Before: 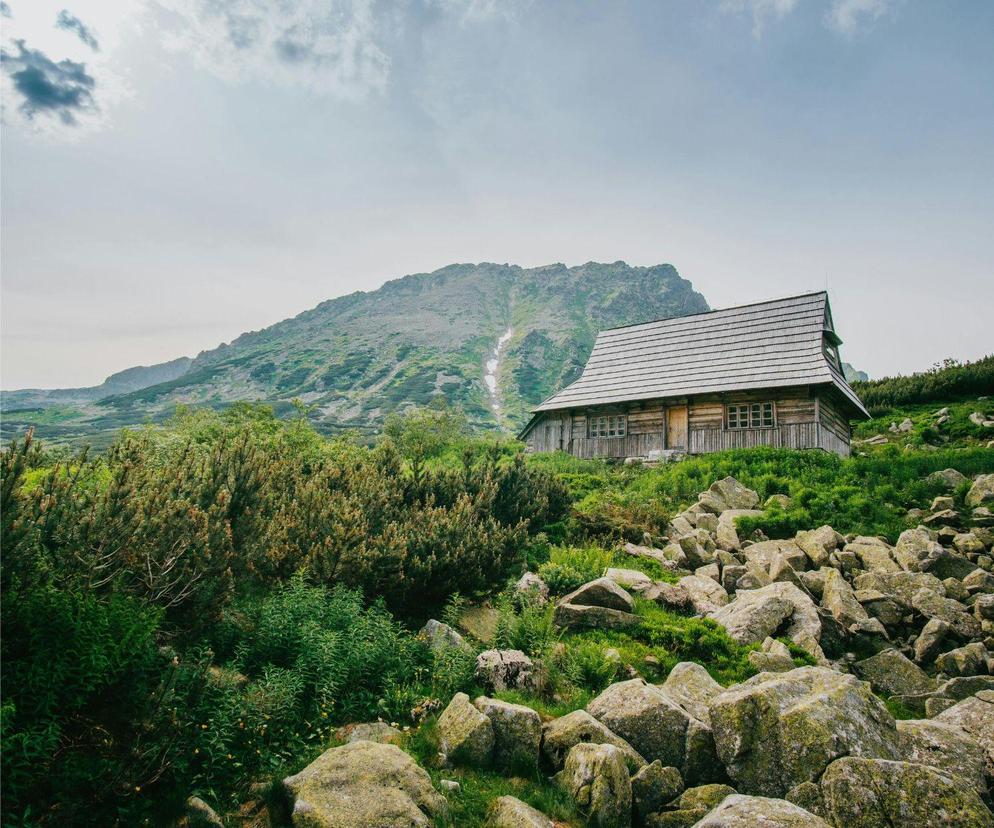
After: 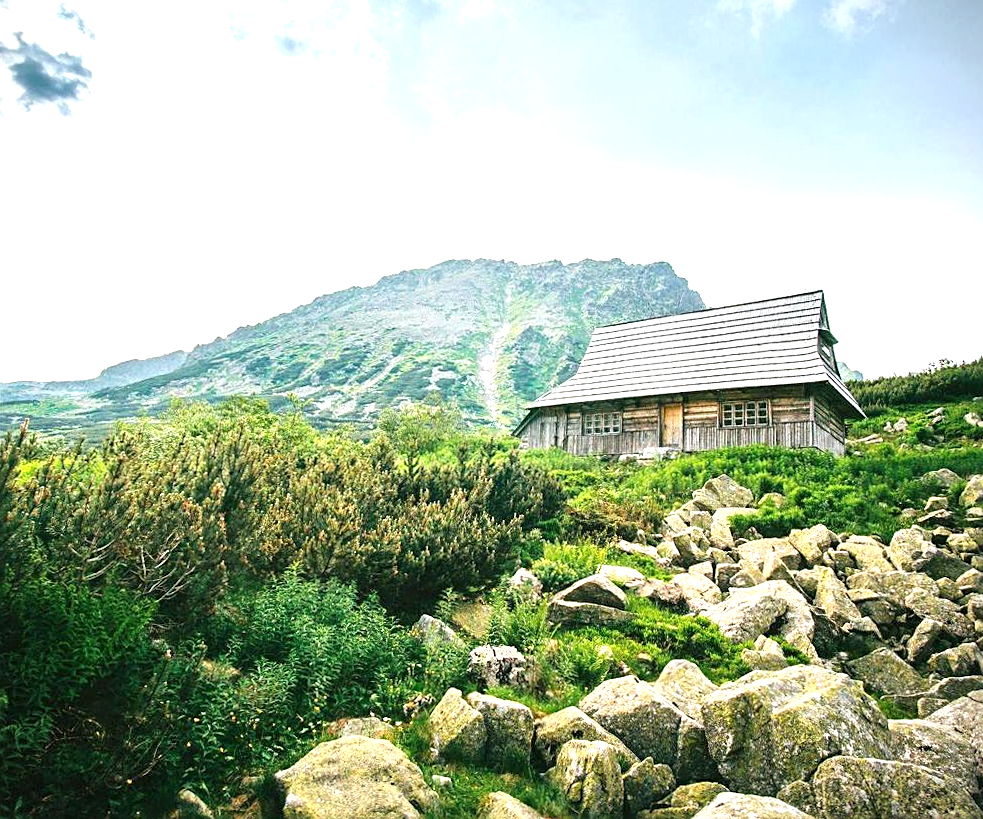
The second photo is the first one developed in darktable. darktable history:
exposure: black level correction 0, exposure 1.199 EV, compensate highlight preservation false
crop and rotate: angle -0.515°
vignetting: fall-off start 99.61%
sharpen: amount 0.495
